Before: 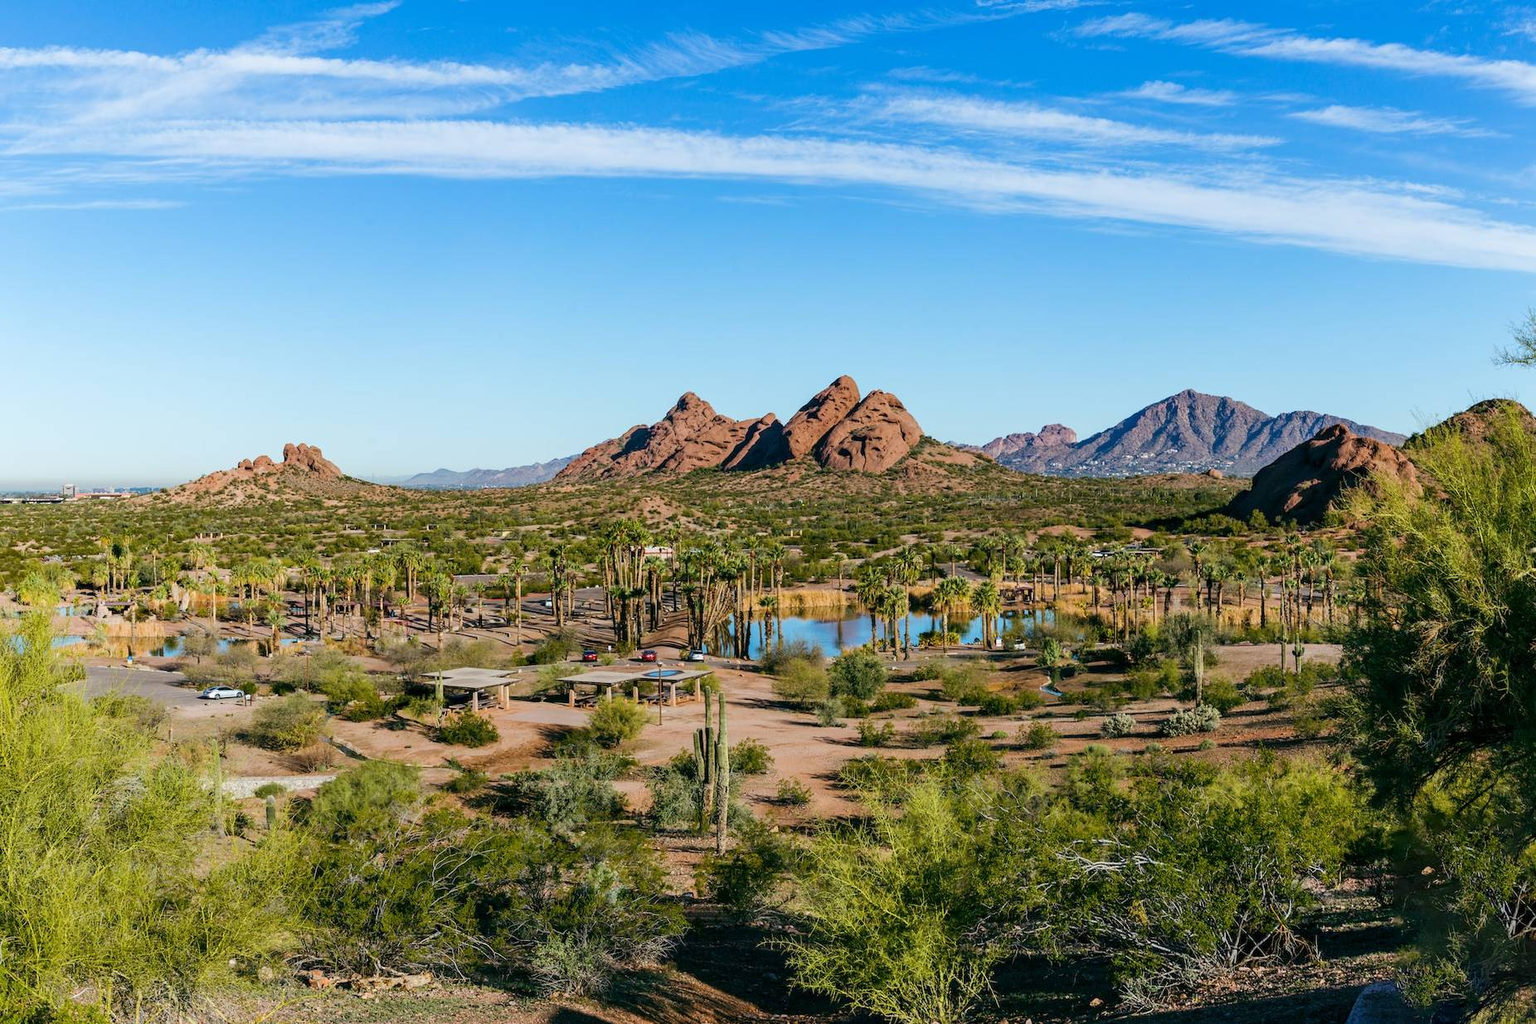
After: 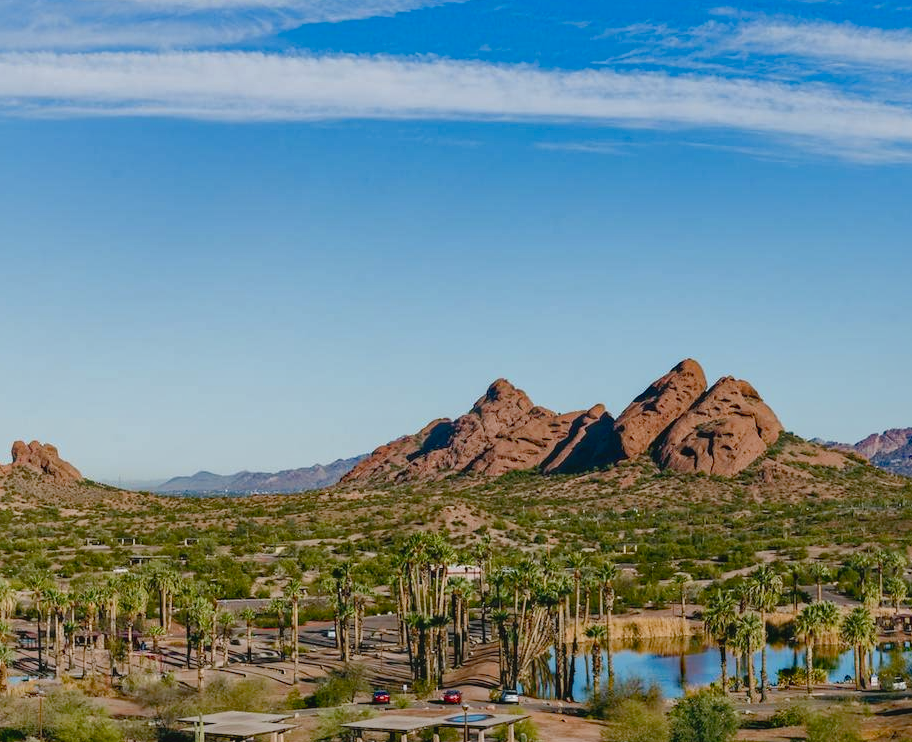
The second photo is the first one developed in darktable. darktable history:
shadows and highlights: on, module defaults
crop: left 17.835%, top 7.675%, right 32.881%, bottom 32.213%
color balance rgb: shadows lift › luminance -10%, shadows lift › chroma 1%, shadows lift › hue 113°, power › luminance -15%, highlights gain › chroma 0.2%, highlights gain › hue 333°, global offset › luminance 0.5%, perceptual saturation grading › global saturation 20%, perceptual saturation grading › highlights -50%, perceptual saturation grading › shadows 25%, contrast -10%
haze removal: strength 0.42, compatibility mode true, adaptive false
